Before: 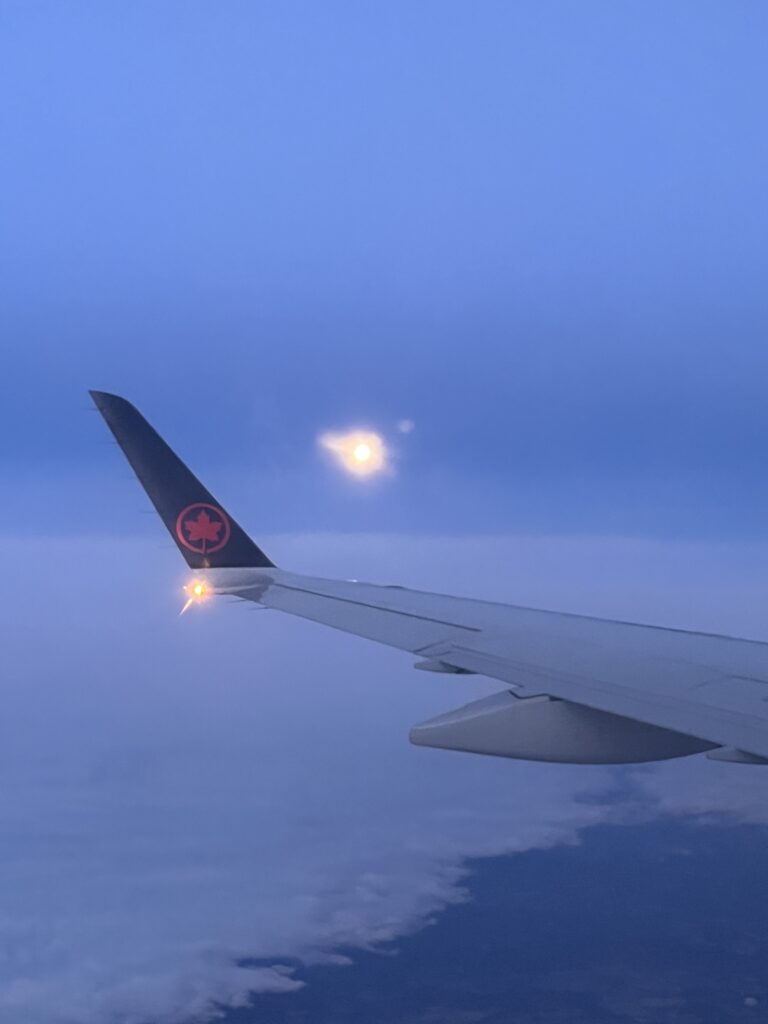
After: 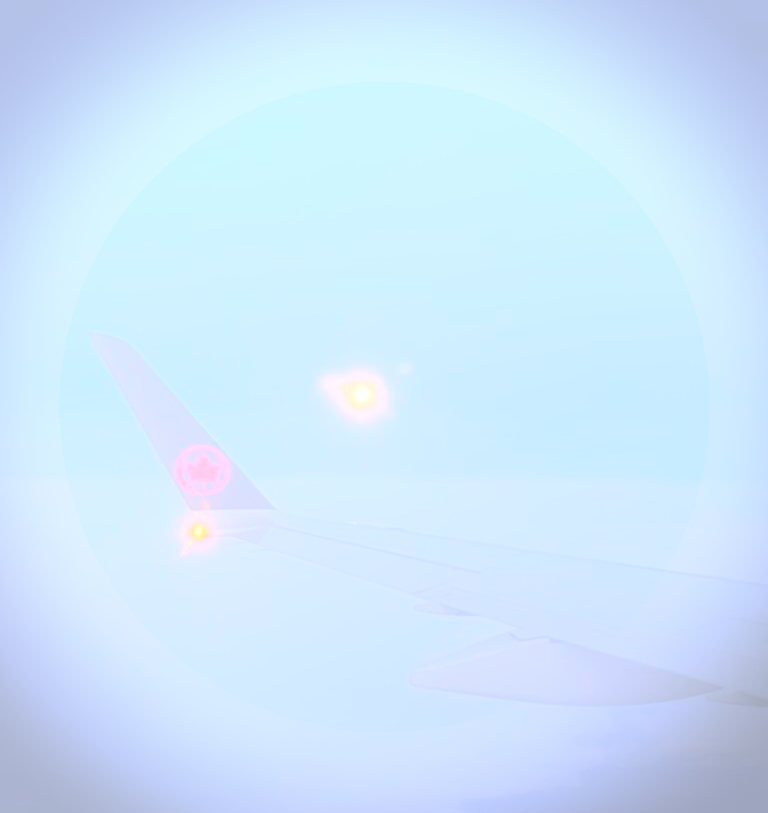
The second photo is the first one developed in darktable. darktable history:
bloom: size 70%, threshold 25%, strength 70%
crop and rotate: top 5.667%, bottom 14.937%
vignetting: dithering 8-bit output, unbound false
tone curve: color space Lab, linked channels, preserve colors none
